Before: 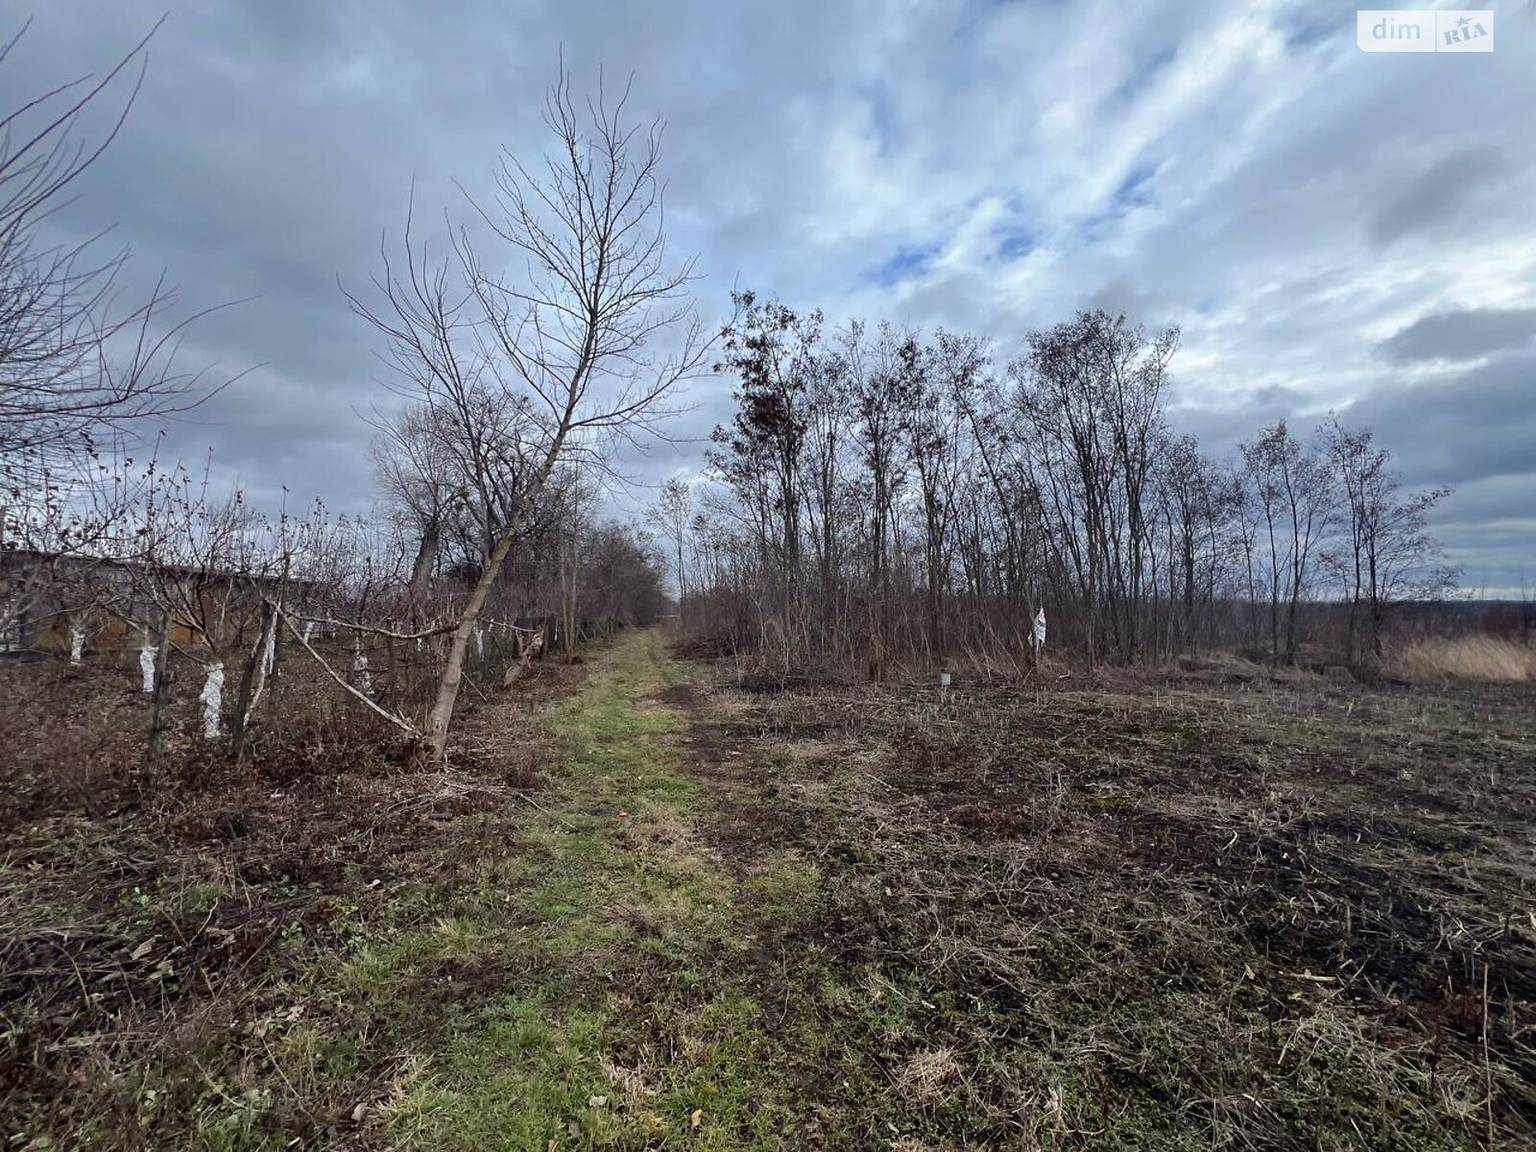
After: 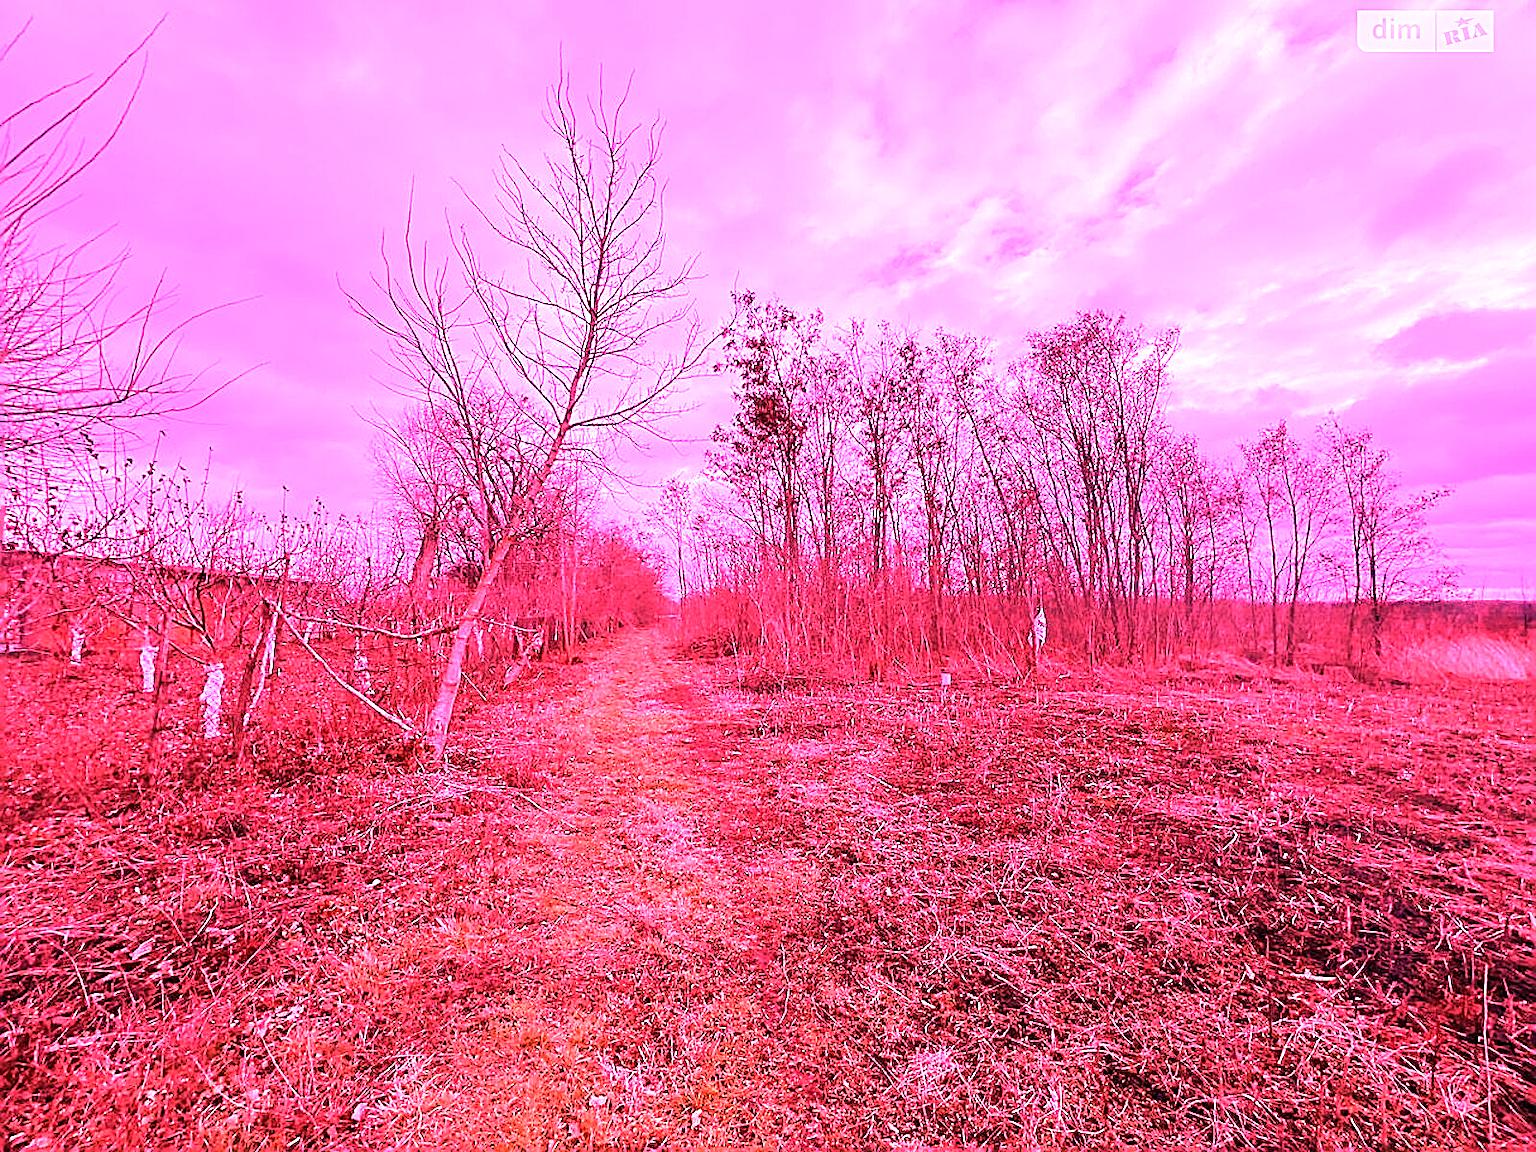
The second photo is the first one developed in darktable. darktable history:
haze removal: strength 0.53, distance 0.925, compatibility mode true, adaptive false
sharpen: on, module defaults
white balance: red 4.26, blue 1.802
